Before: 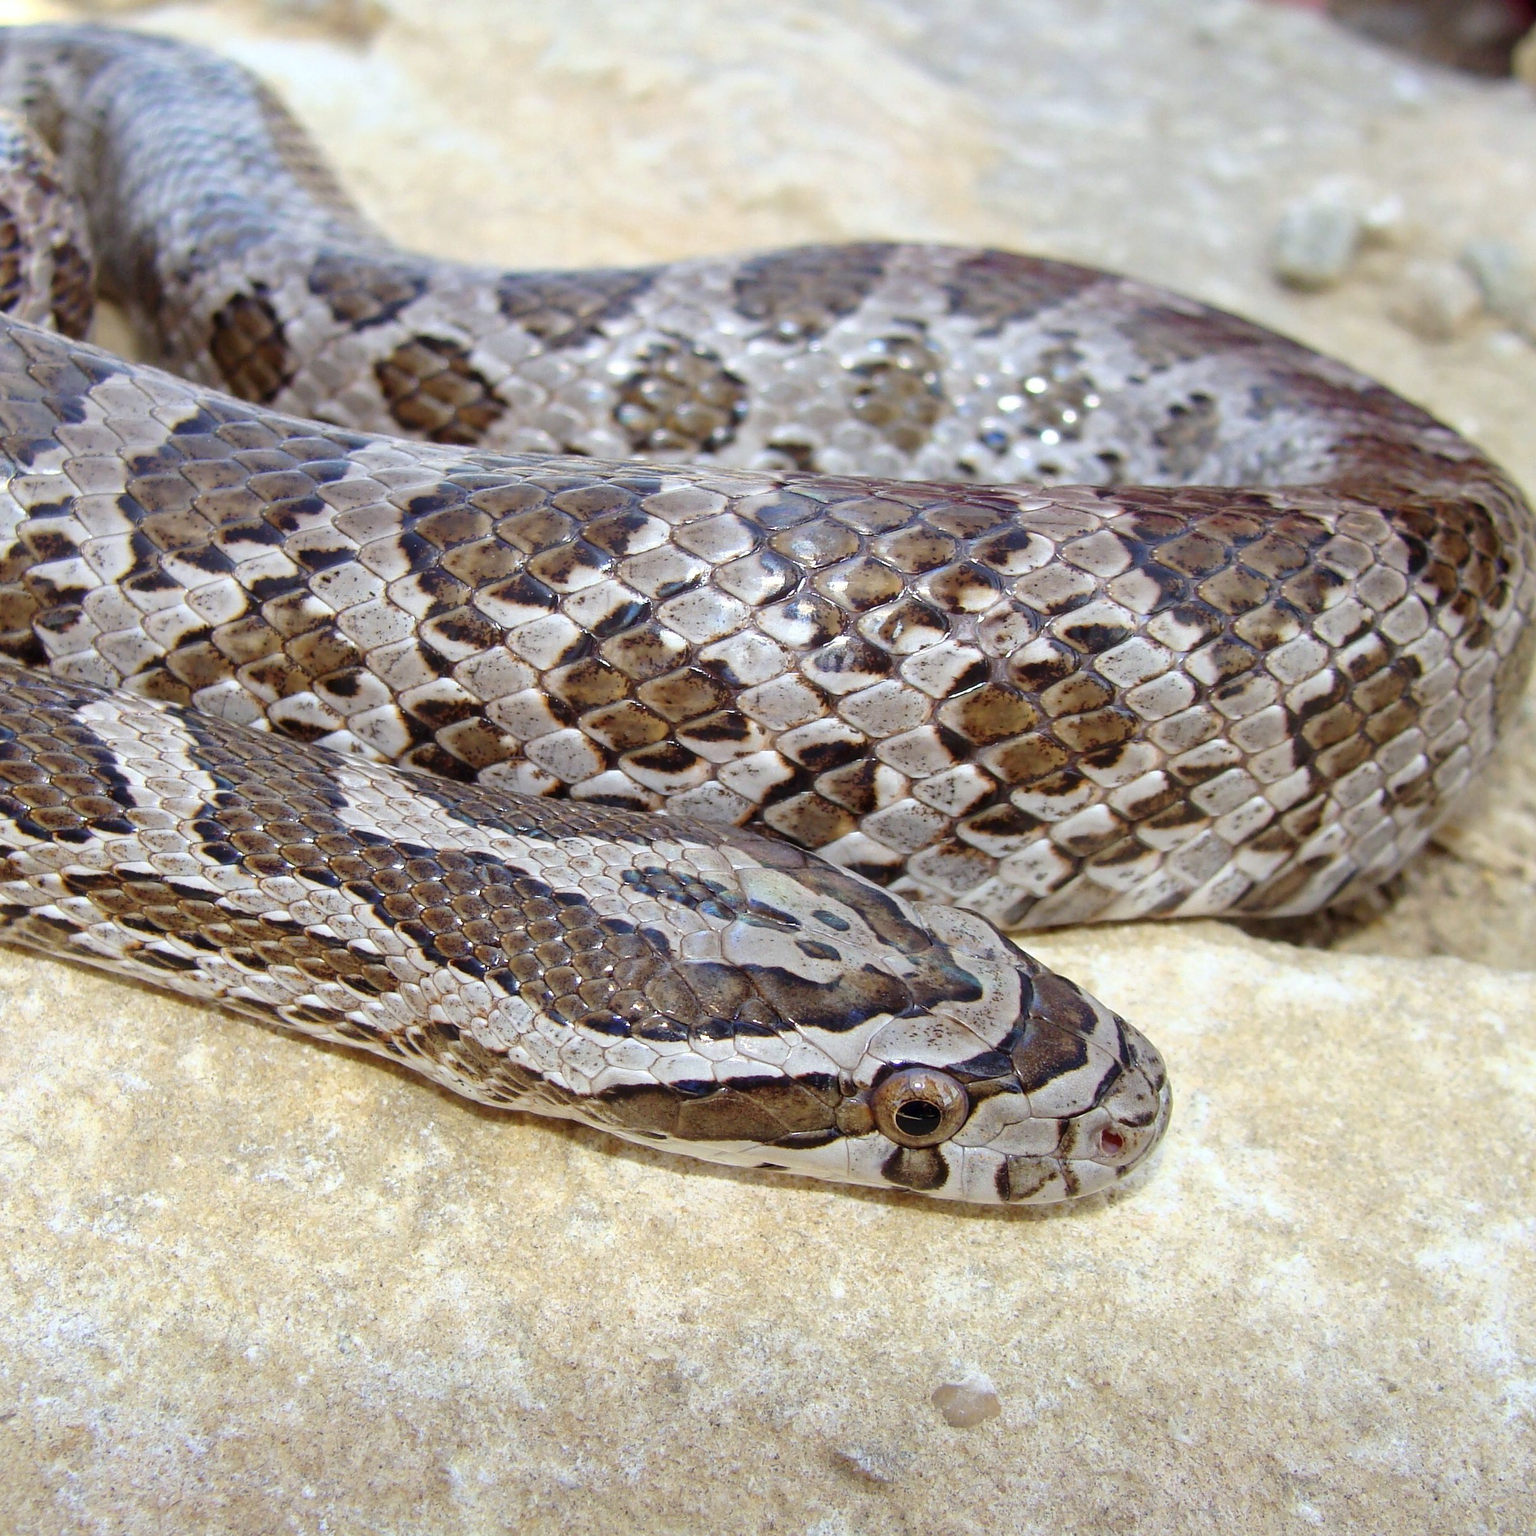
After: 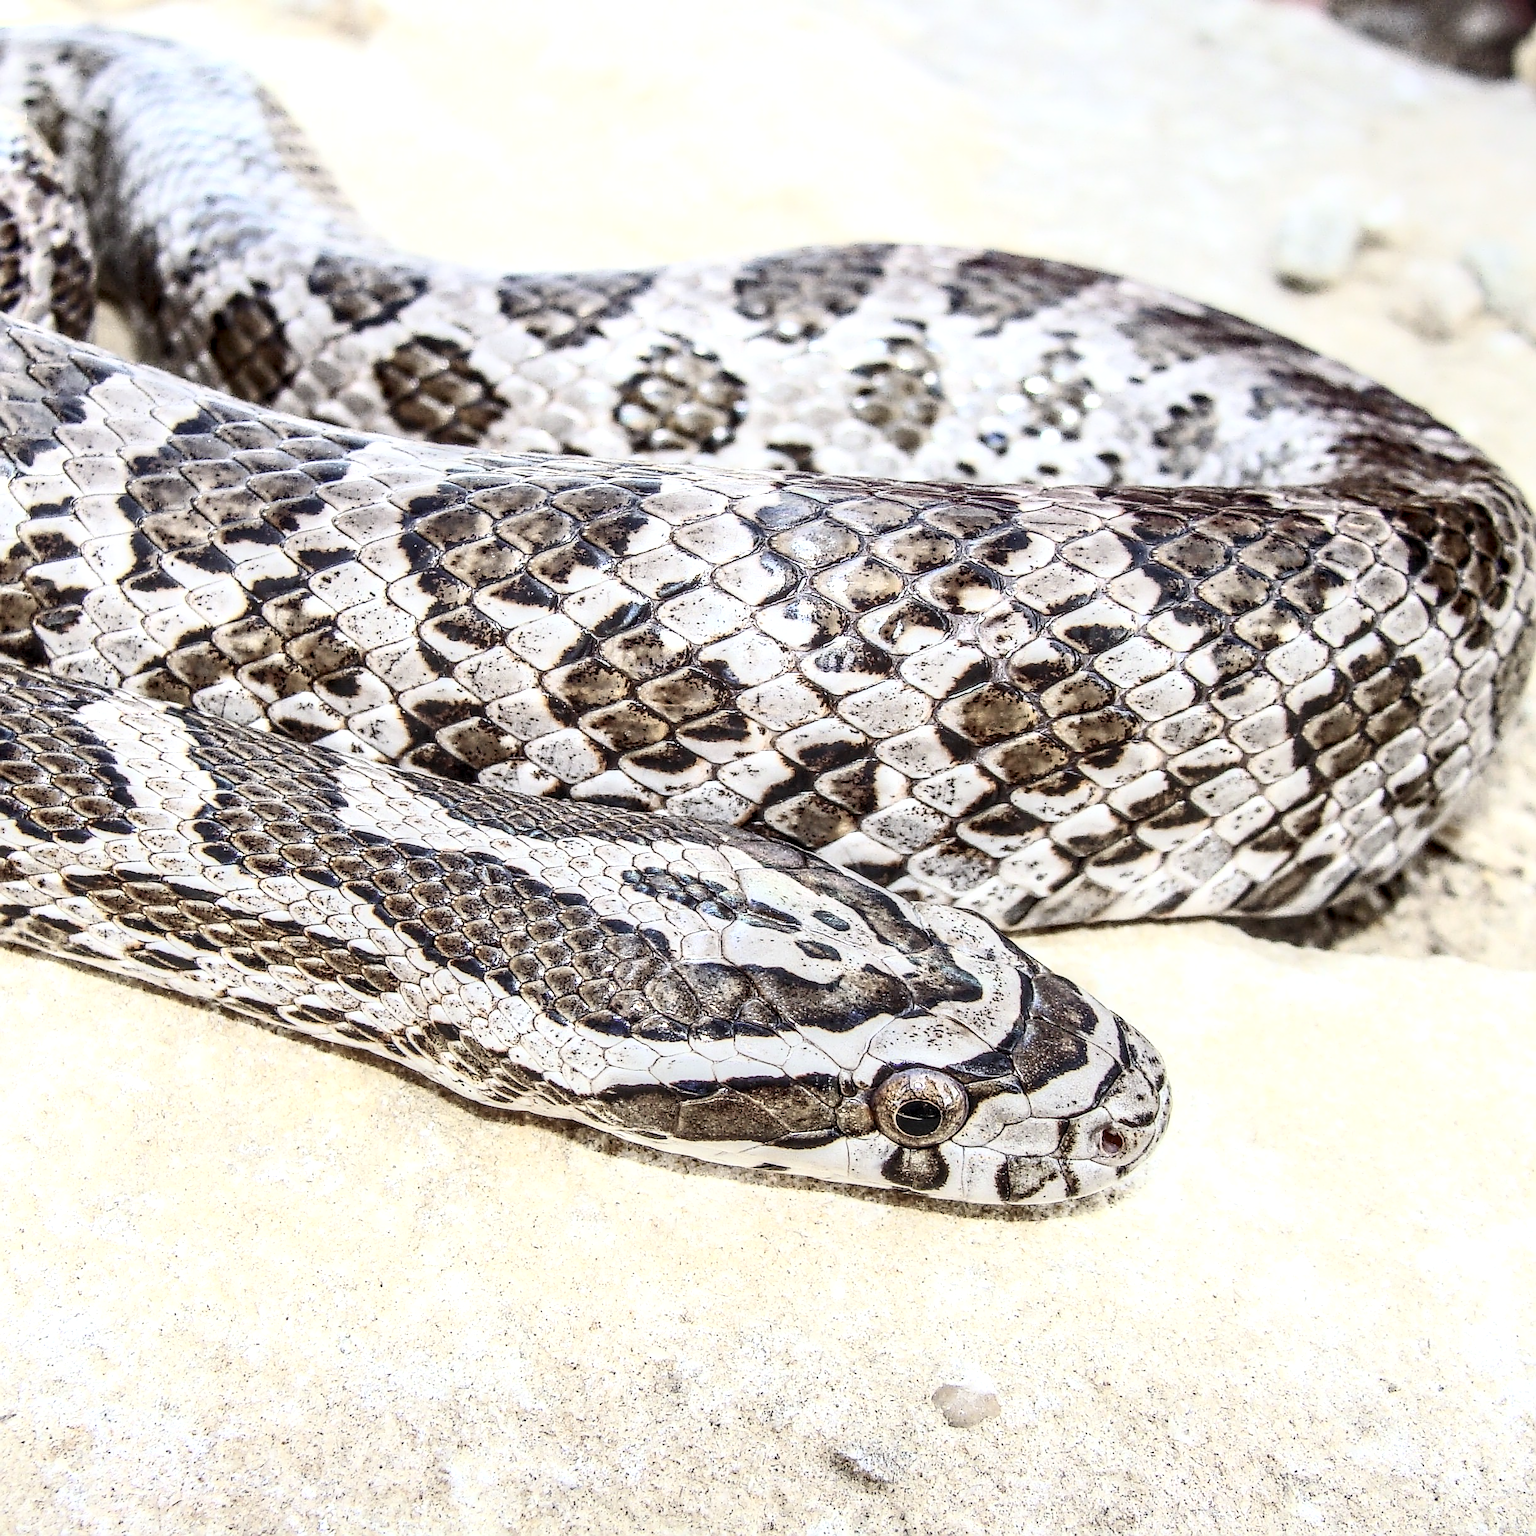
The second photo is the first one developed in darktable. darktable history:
local contrast: highlights 0%, shadows 0%, detail 182%
sharpen: radius 1.4, amount 1.25, threshold 0.7
contrast brightness saturation: contrast 0.57, brightness 0.57, saturation -0.34
